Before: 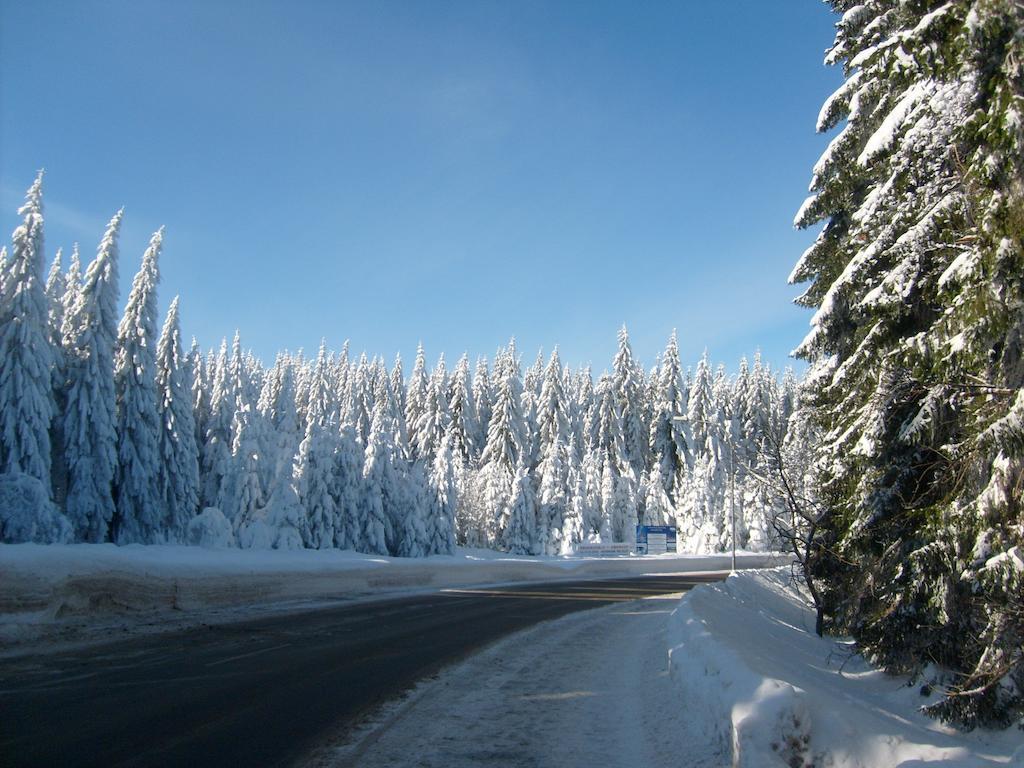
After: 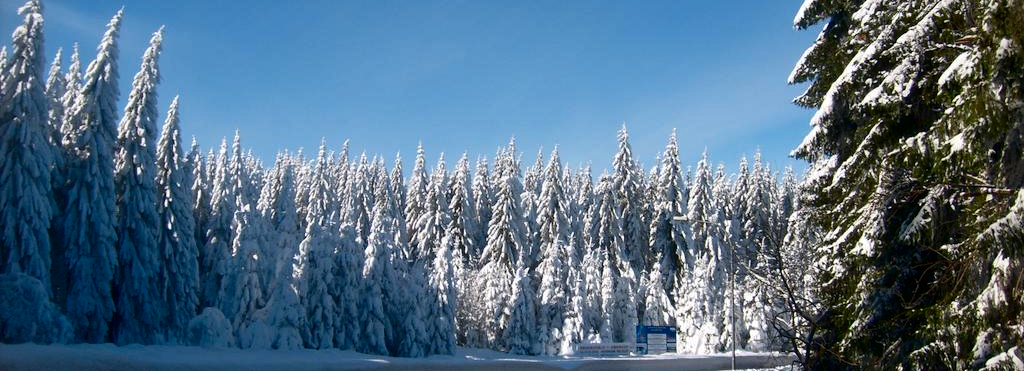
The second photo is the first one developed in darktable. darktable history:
white balance: red 1.004, blue 1.024
crop and rotate: top 26.056%, bottom 25.543%
contrast brightness saturation: contrast 0.1, brightness -0.26, saturation 0.14
vignetting: fall-off start 91.19%
